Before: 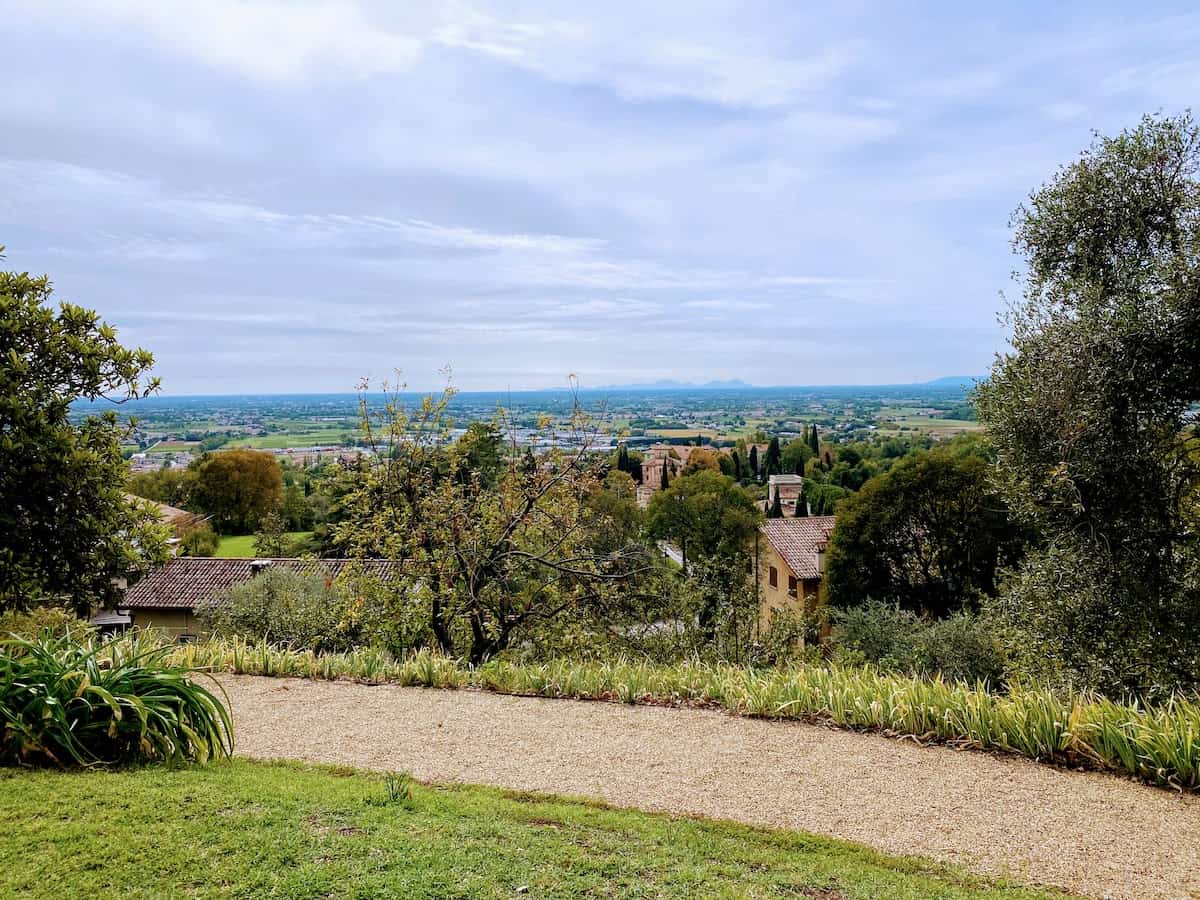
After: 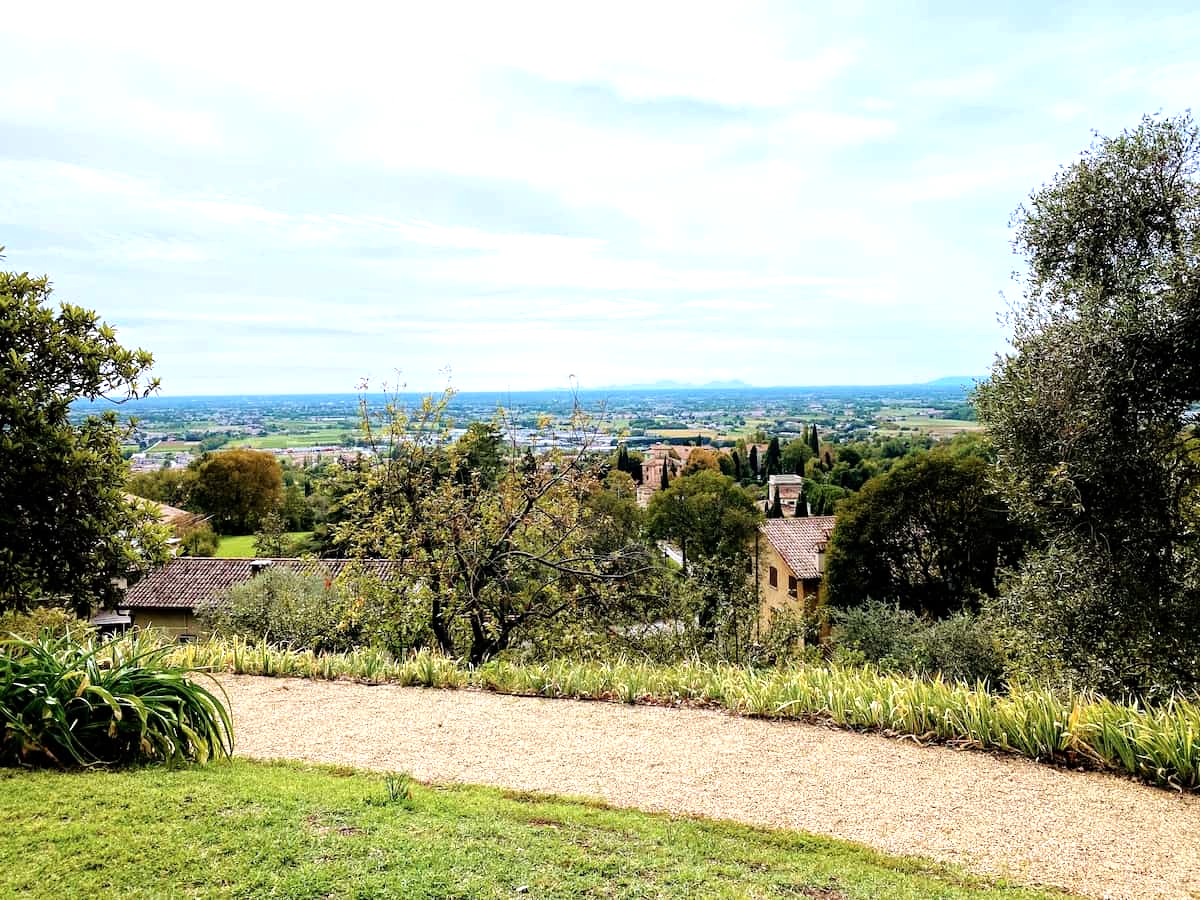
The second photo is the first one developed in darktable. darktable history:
tone equalizer: -8 EV -0.778 EV, -7 EV -0.714 EV, -6 EV -0.594 EV, -5 EV -0.392 EV, -3 EV 0.378 EV, -2 EV 0.6 EV, -1 EV 0.682 EV, +0 EV 0.724 EV
